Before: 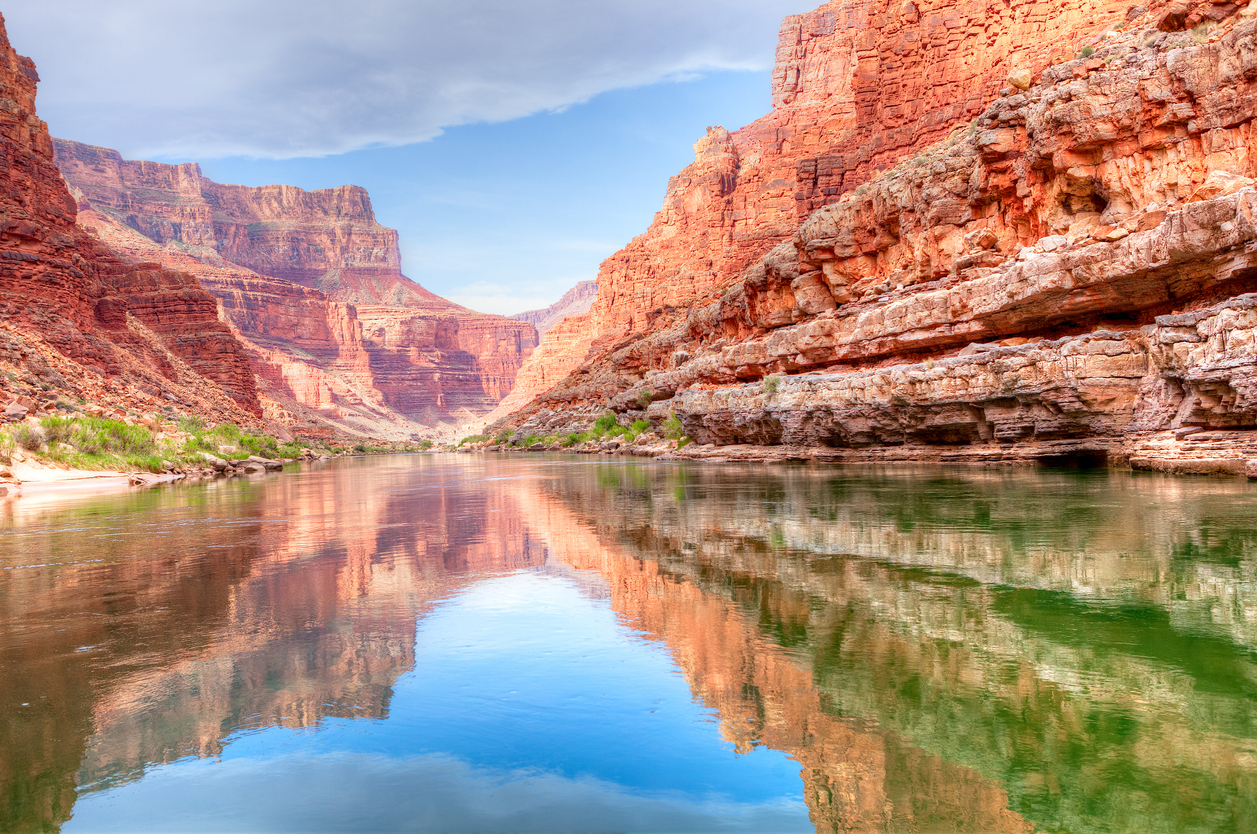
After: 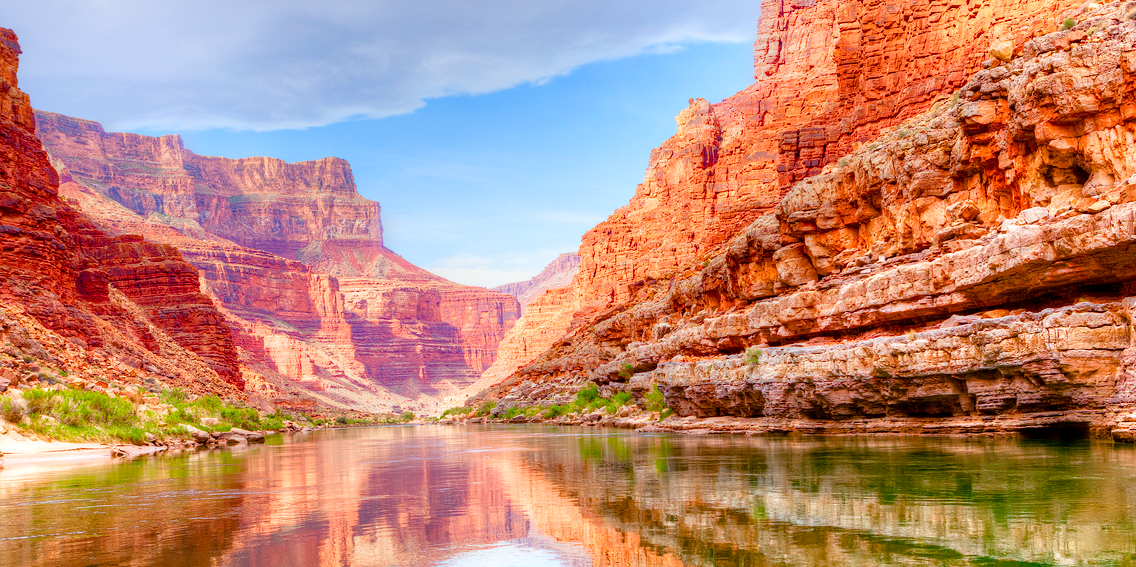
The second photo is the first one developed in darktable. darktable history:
color balance rgb: linear chroma grading › global chroma 18.9%, perceptual saturation grading › global saturation 20%, perceptual saturation grading › highlights -25%, perceptual saturation grading › shadows 50%, global vibrance 18.93%
crop: left 1.509%, top 3.452%, right 7.696%, bottom 28.452%
